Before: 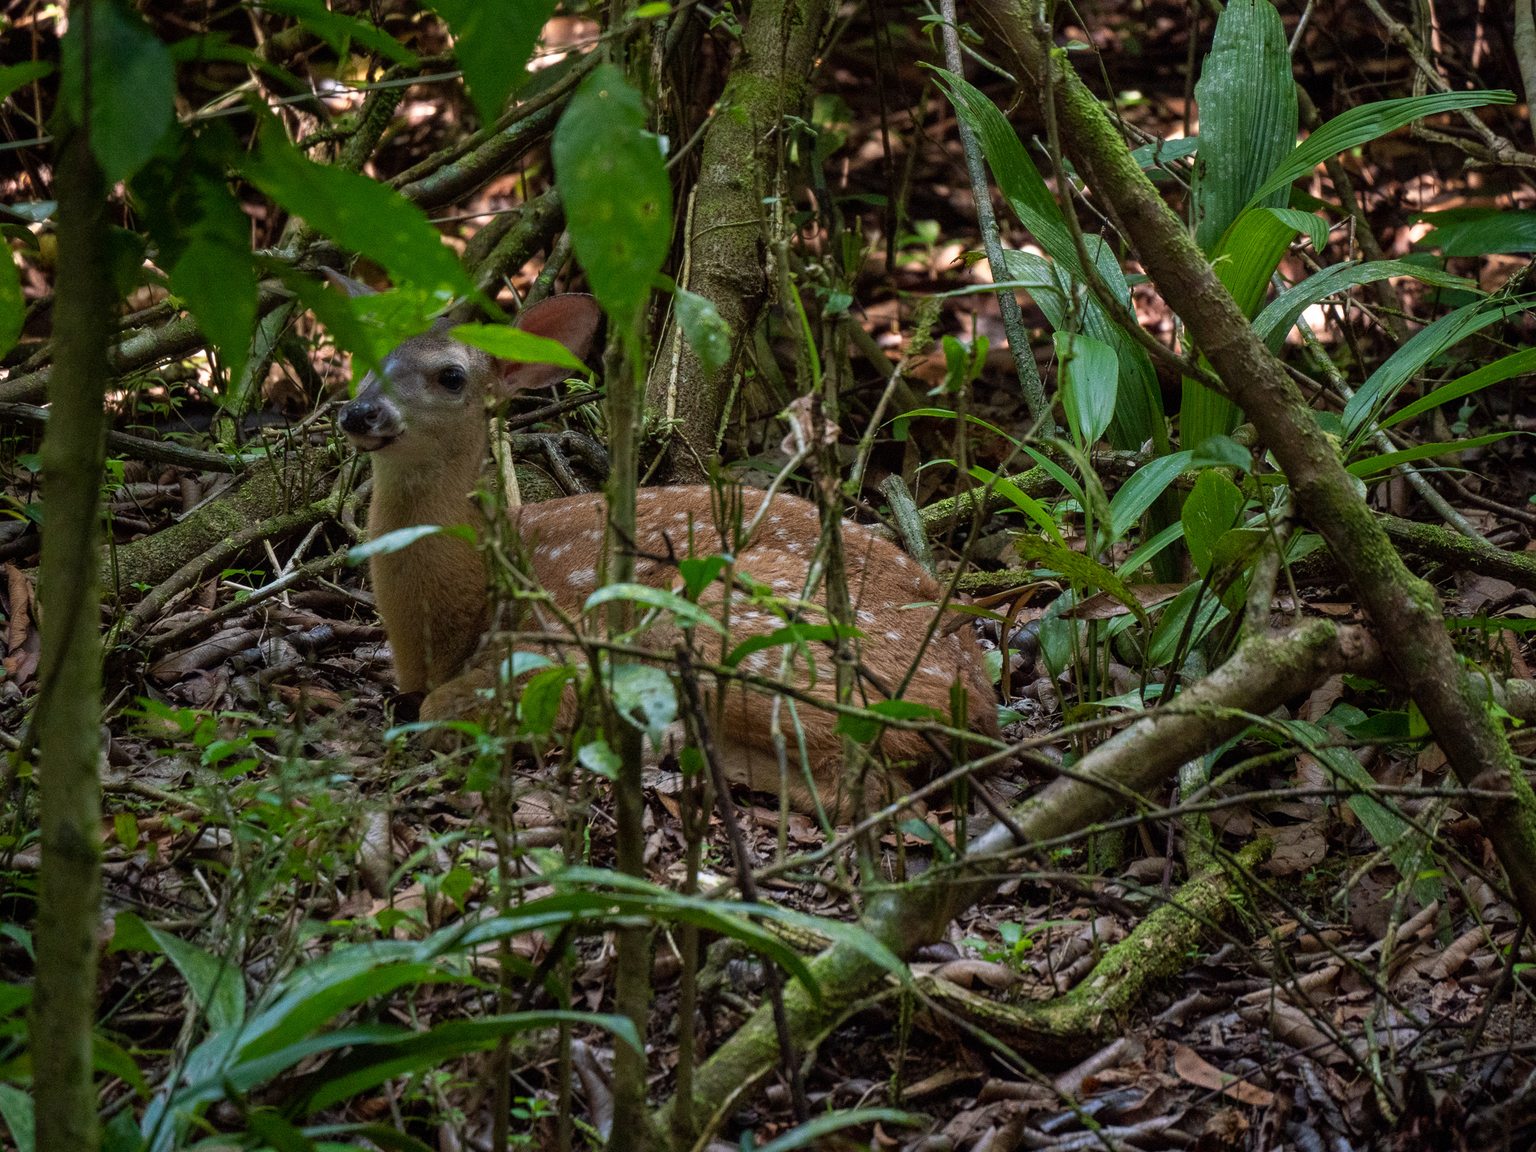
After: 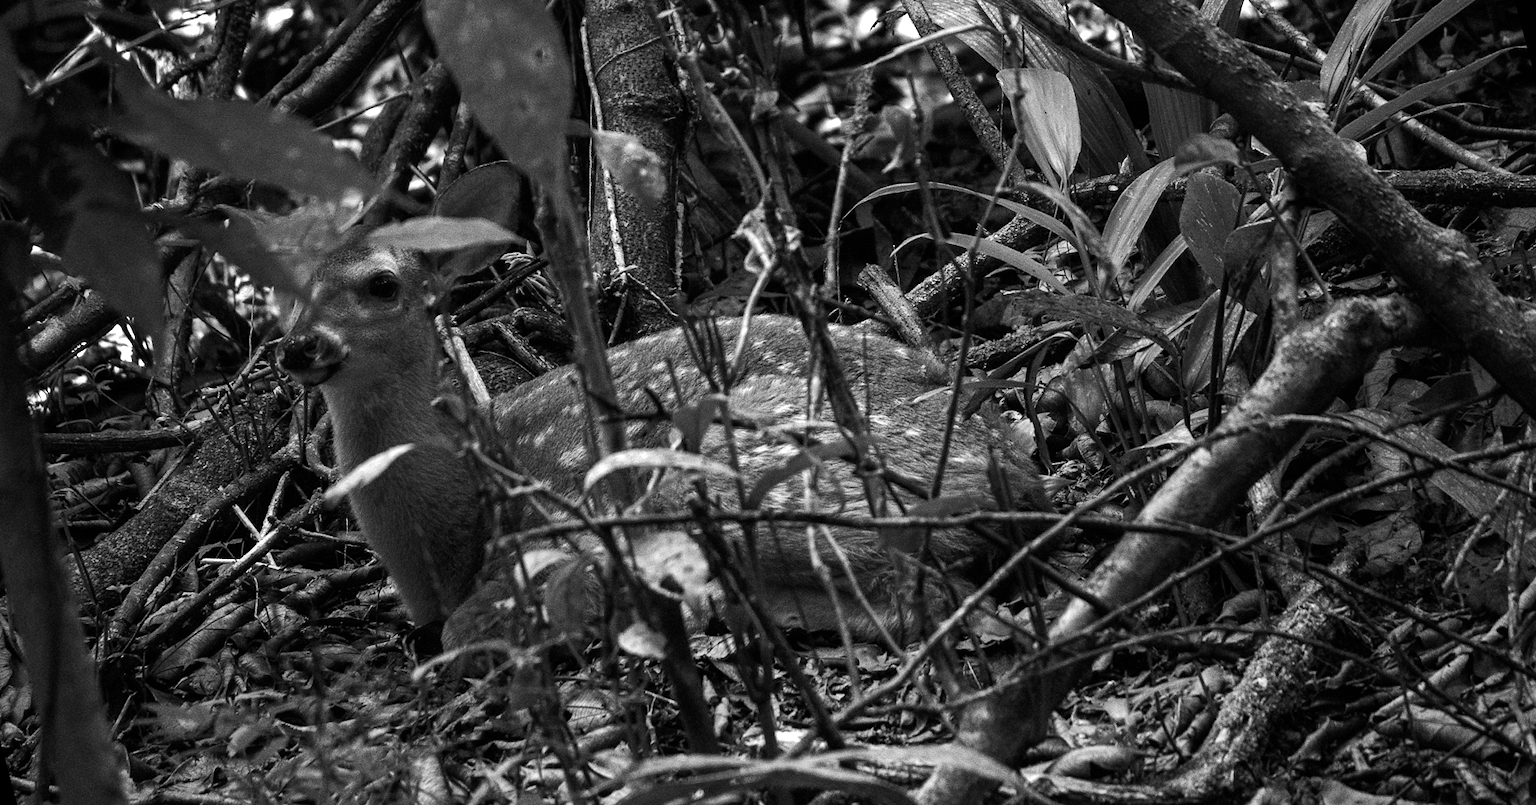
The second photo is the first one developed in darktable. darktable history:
monochrome: a -74.22, b 78.2
tone equalizer: -8 EV -1.08 EV, -7 EV -1.01 EV, -6 EV -0.867 EV, -5 EV -0.578 EV, -3 EV 0.578 EV, -2 EV 0.867 EV, -1 EV 1.01 EV, +0 EV 1.08 EV, edges refinement/feathering 500, mask exposure compensation -1.57 EV, preserve details no
rotate and perspective: rotation -14.8°, crop left 0.1, crop right 0.903, crop top 0.25, crop bottom 0.748
crop: bottom 0.071%
